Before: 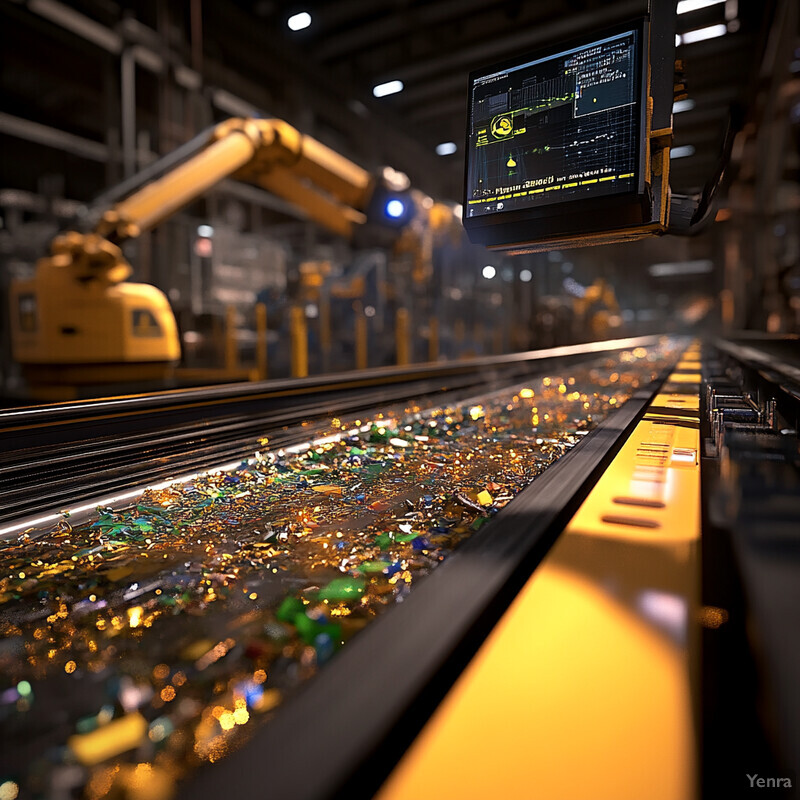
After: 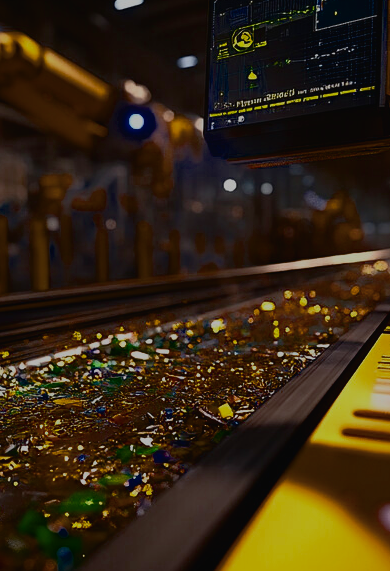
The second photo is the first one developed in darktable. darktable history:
crop: left 32.402%, top 10.951%, right 18.739%, bottom 17.613%
exposure: exposure -0.991 EV, compensate highlight preservation false
color balance rgb: linear chroma grading › global chroma 15.501%, perceptual saturation grading › global saturation 20%, perceptual saturation grading › highlights -25.779%, perceptual saturation grading › shadows 25.24%, perceptual brilliance grading › highlights 2.147%, perceptual brilliance grading › mid-tones -49.648%, perceptual brilliance grading › shadows -49.961%, global vibrance -7.447%, contrast -13.545%, saturation formula JzAzBz (2021)
tone curve: curves: ch0 [(0, 0) (0.004, 0) (0.133, 0.076) (0.325, 0.362) (0.879, 0.885) (1, 1)], color space Lab, independent channels, preserve colors none
contrast brightness saturation: contrast -0.093, brightness 0.055, saturation 0.08
